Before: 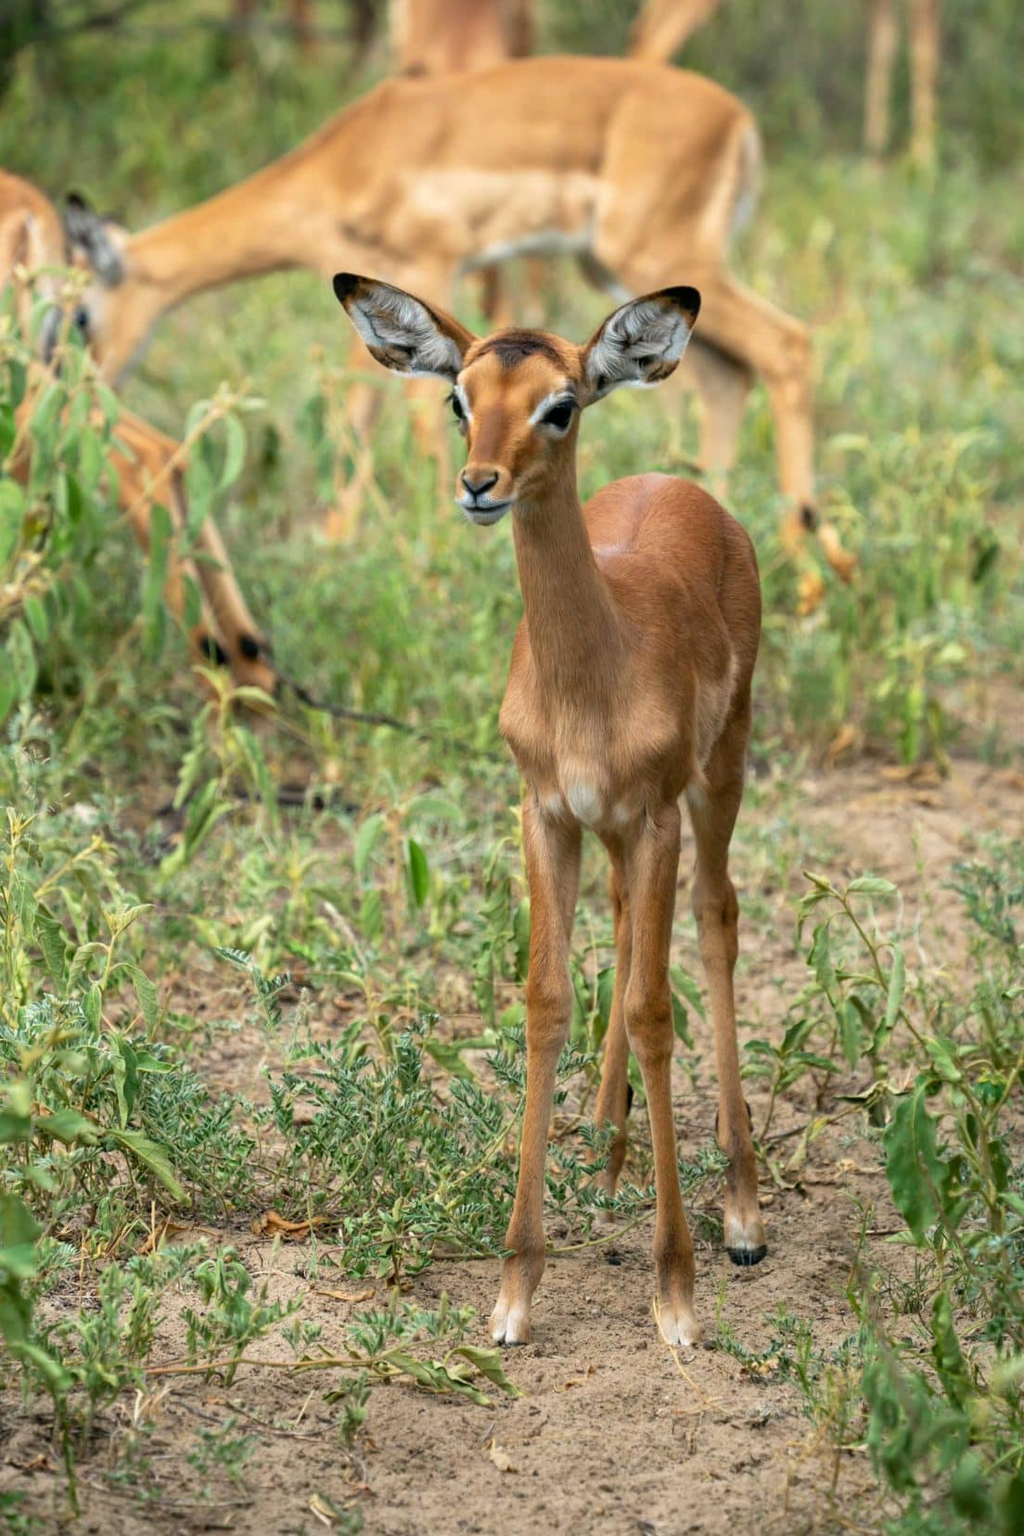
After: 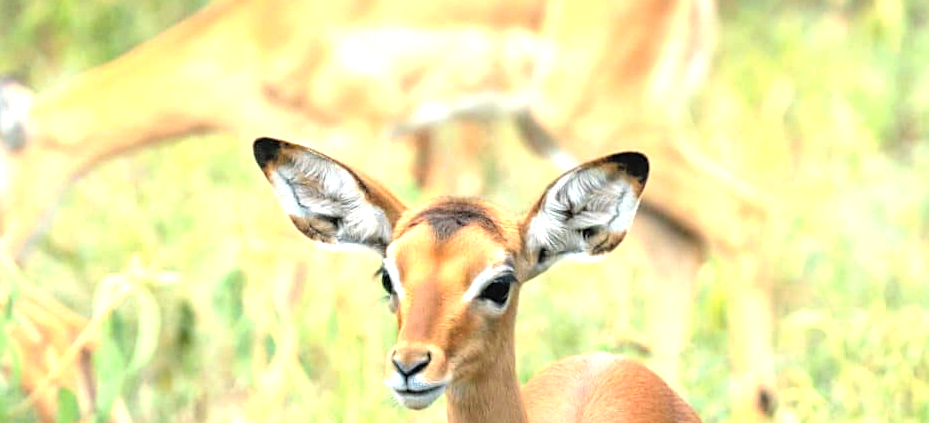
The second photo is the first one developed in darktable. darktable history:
contrast brightness saturation: brightness 0.154
crop and rotate: left 9.626%, top 9.541%, right 6.214%, bottom 64.866%
levels: mode automatic, levels [0, 0.498, 0.996]
exposure: black level correction -0.002, exposure 0.543 EV, compensate highlight preservation false
sharpen: amount 0.205
tone equalizer: -8 EV -0.722 EV, -7 EV -0.72 EV, -6 EV -0.633 EV, -5 EV -0.368 EV, -3 EV 0.384 EV, -2 EV 0.6 EV, -1 EV 0.688 EV, +0 EV 0.724 EV
